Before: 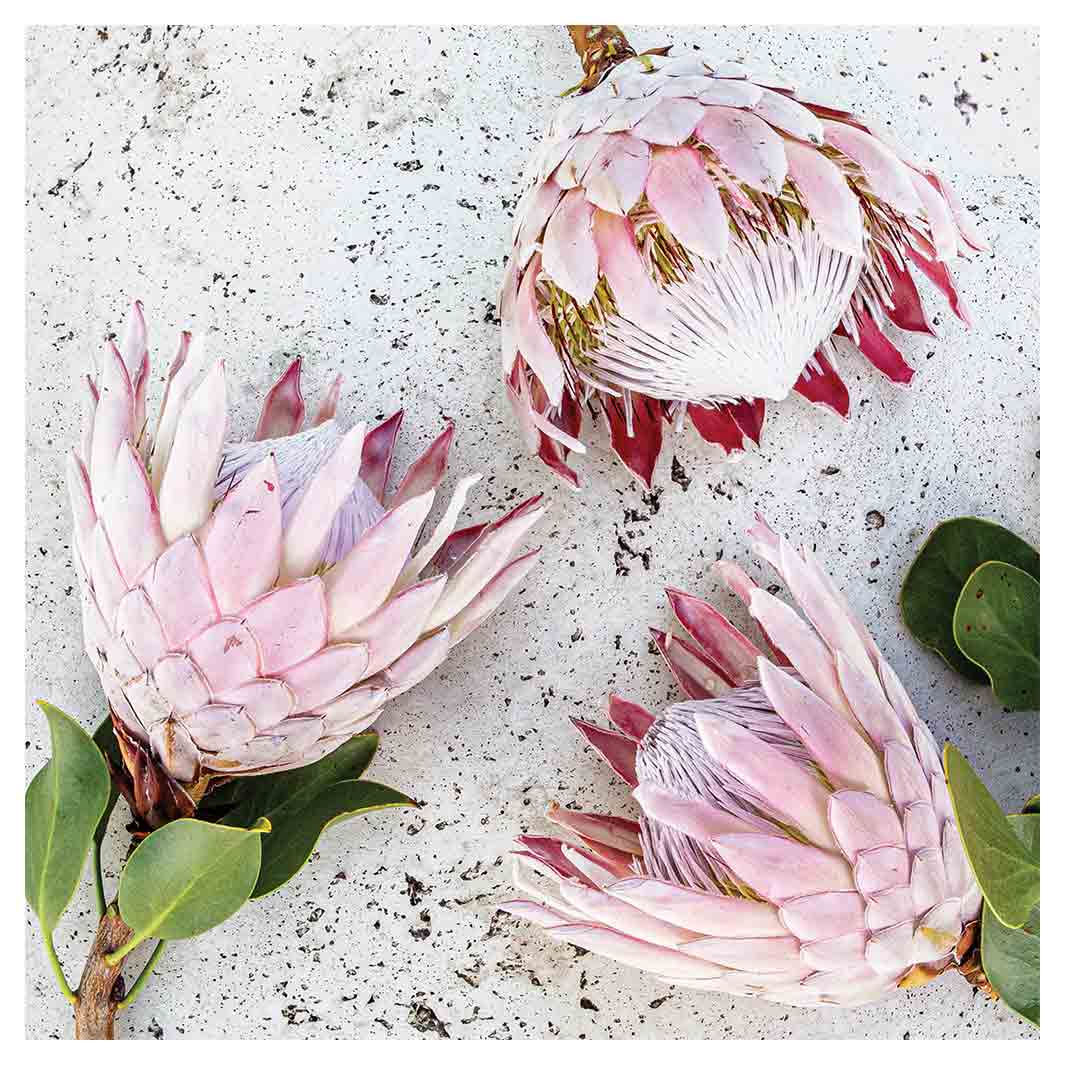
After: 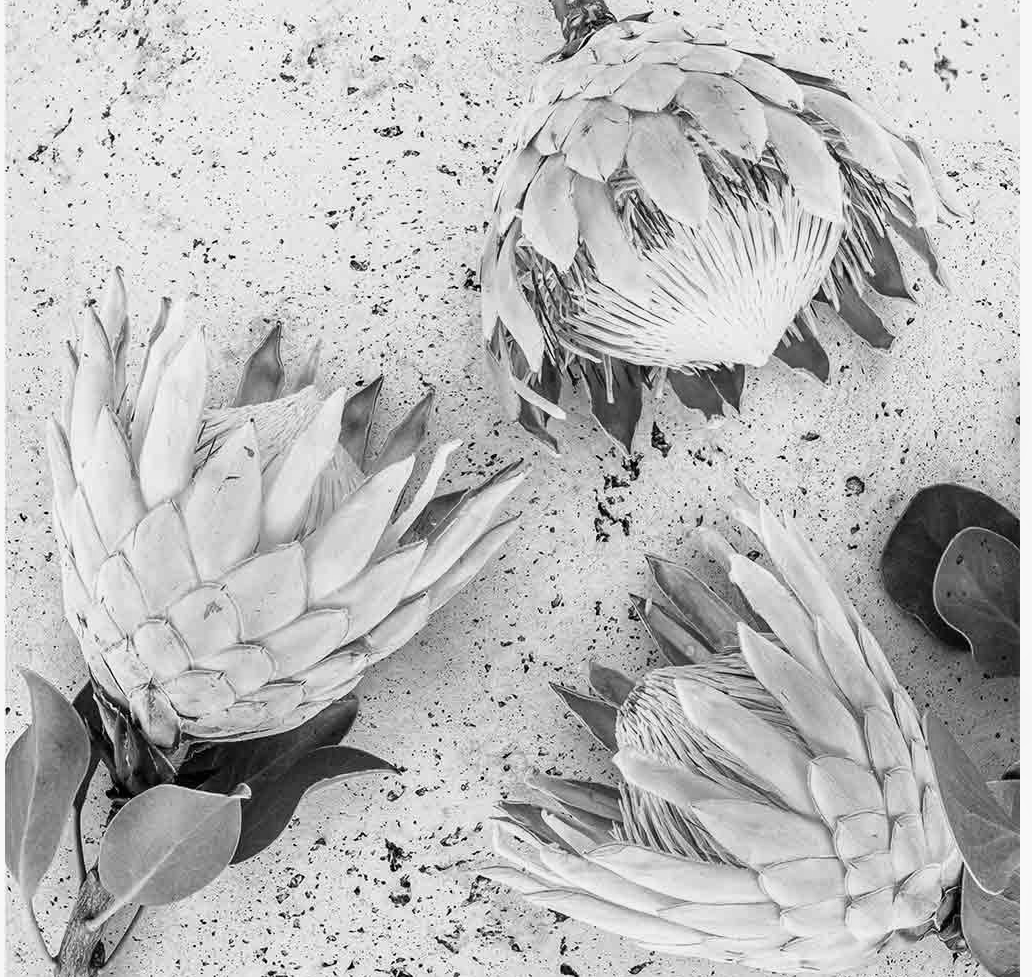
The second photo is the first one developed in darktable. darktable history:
crop: left 1.964%, top 3.251%, right 1.122%, bottom 4.933%
white balance: red 1.123, blue 0.83
monochrome: a -71.75, b 75.82
